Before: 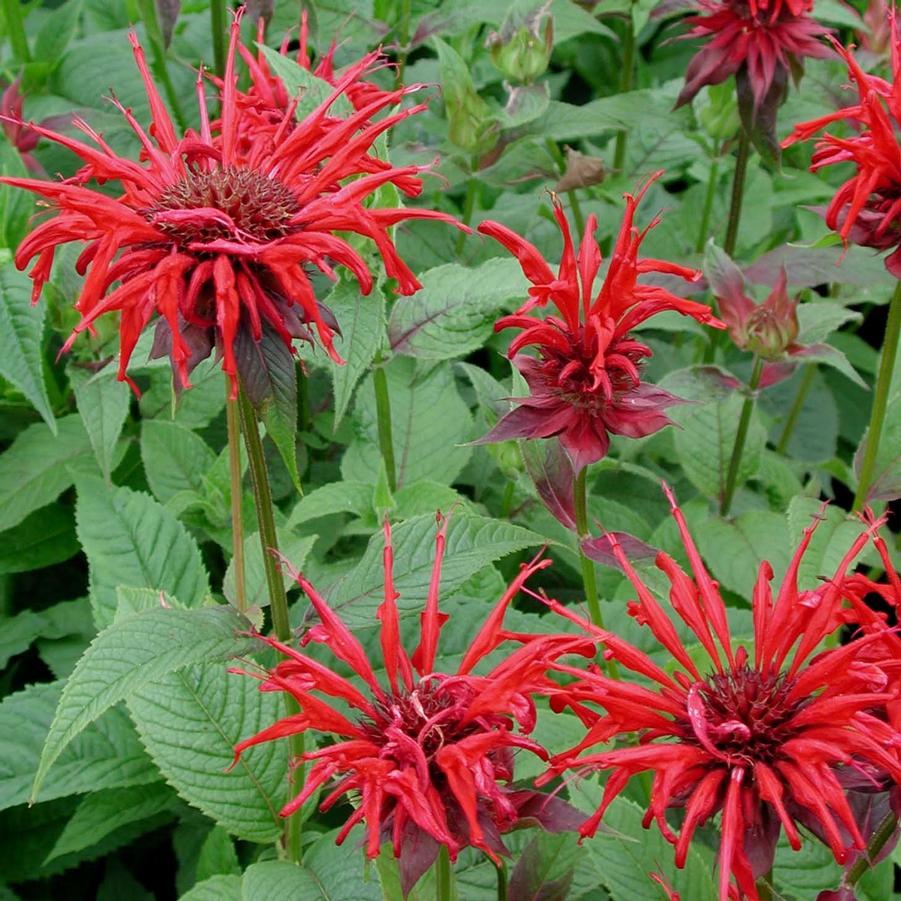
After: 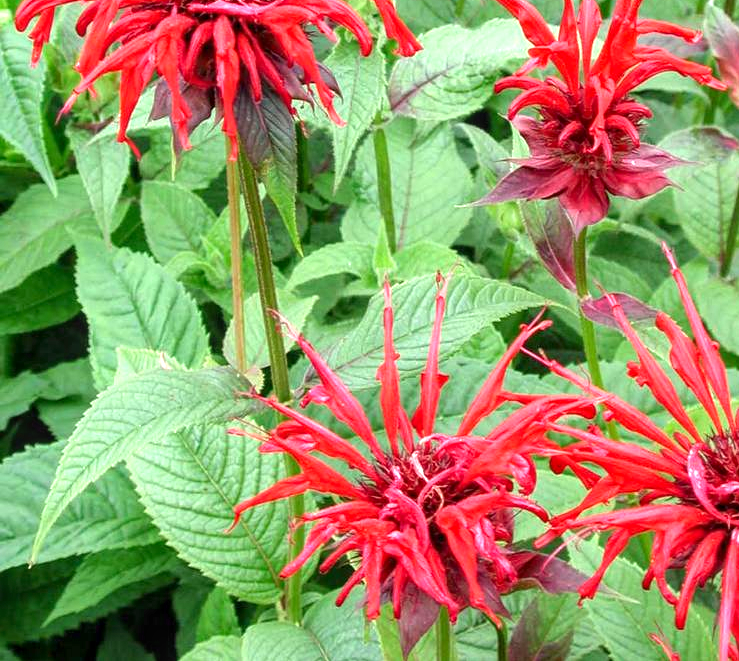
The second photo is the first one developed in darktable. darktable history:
crop: top 26.531%, right 17.959%
local contrast: on, module defaults
exposure: black level correction 0, exposure 1.1 EV, compensate exposure bias true, compensate highlight preservation false
